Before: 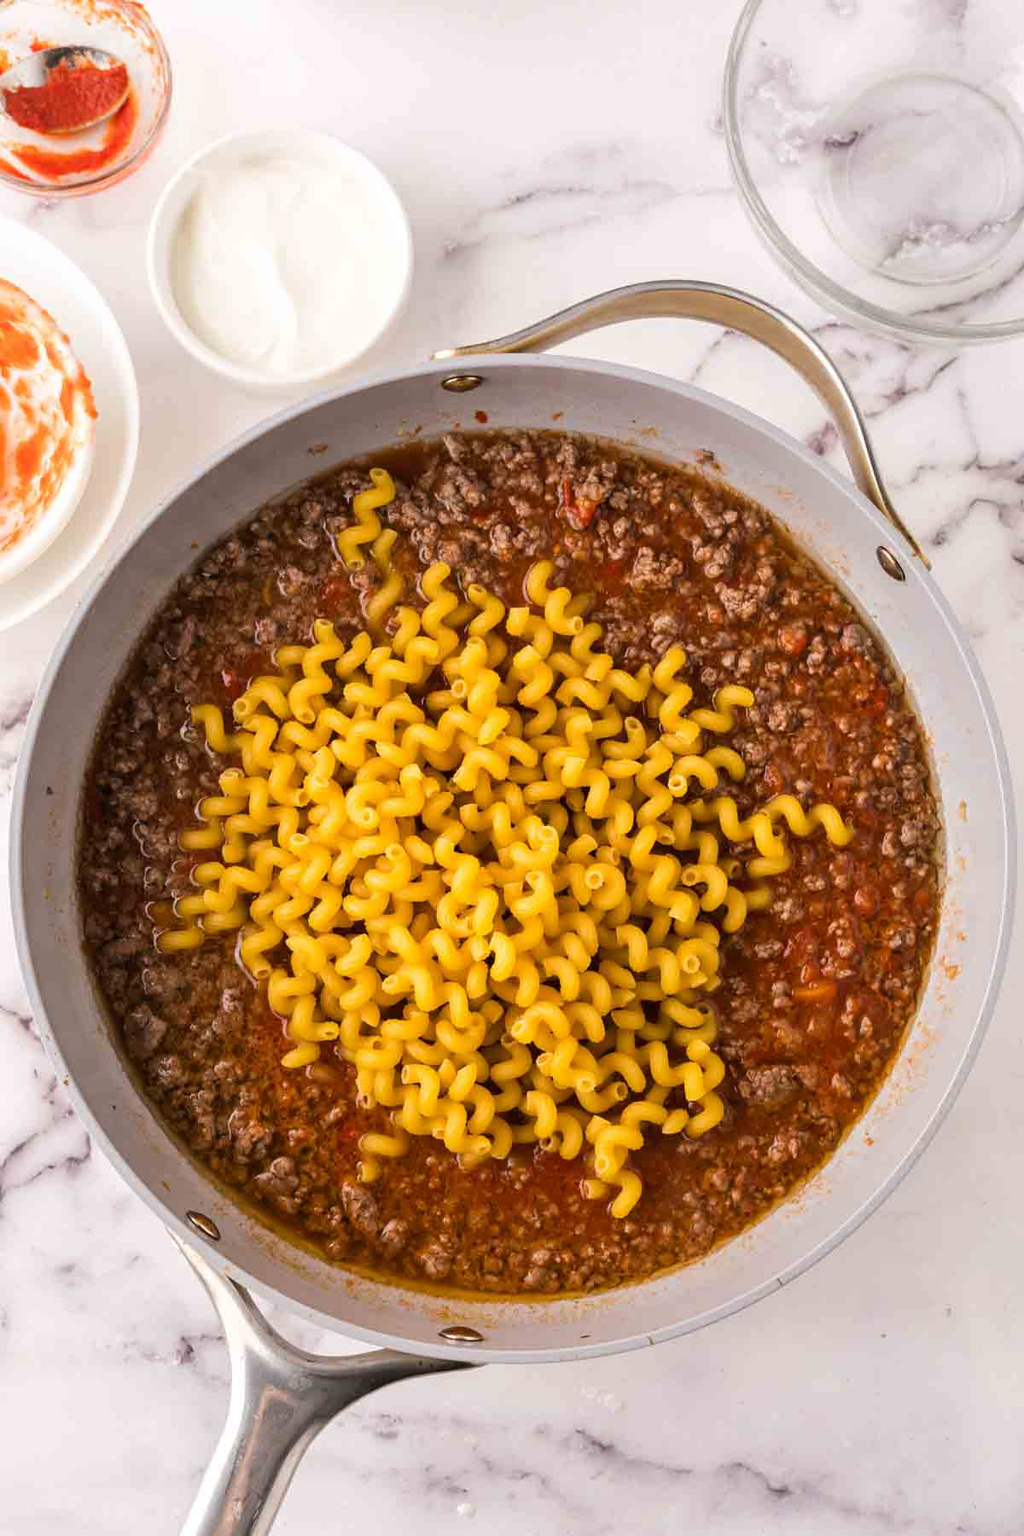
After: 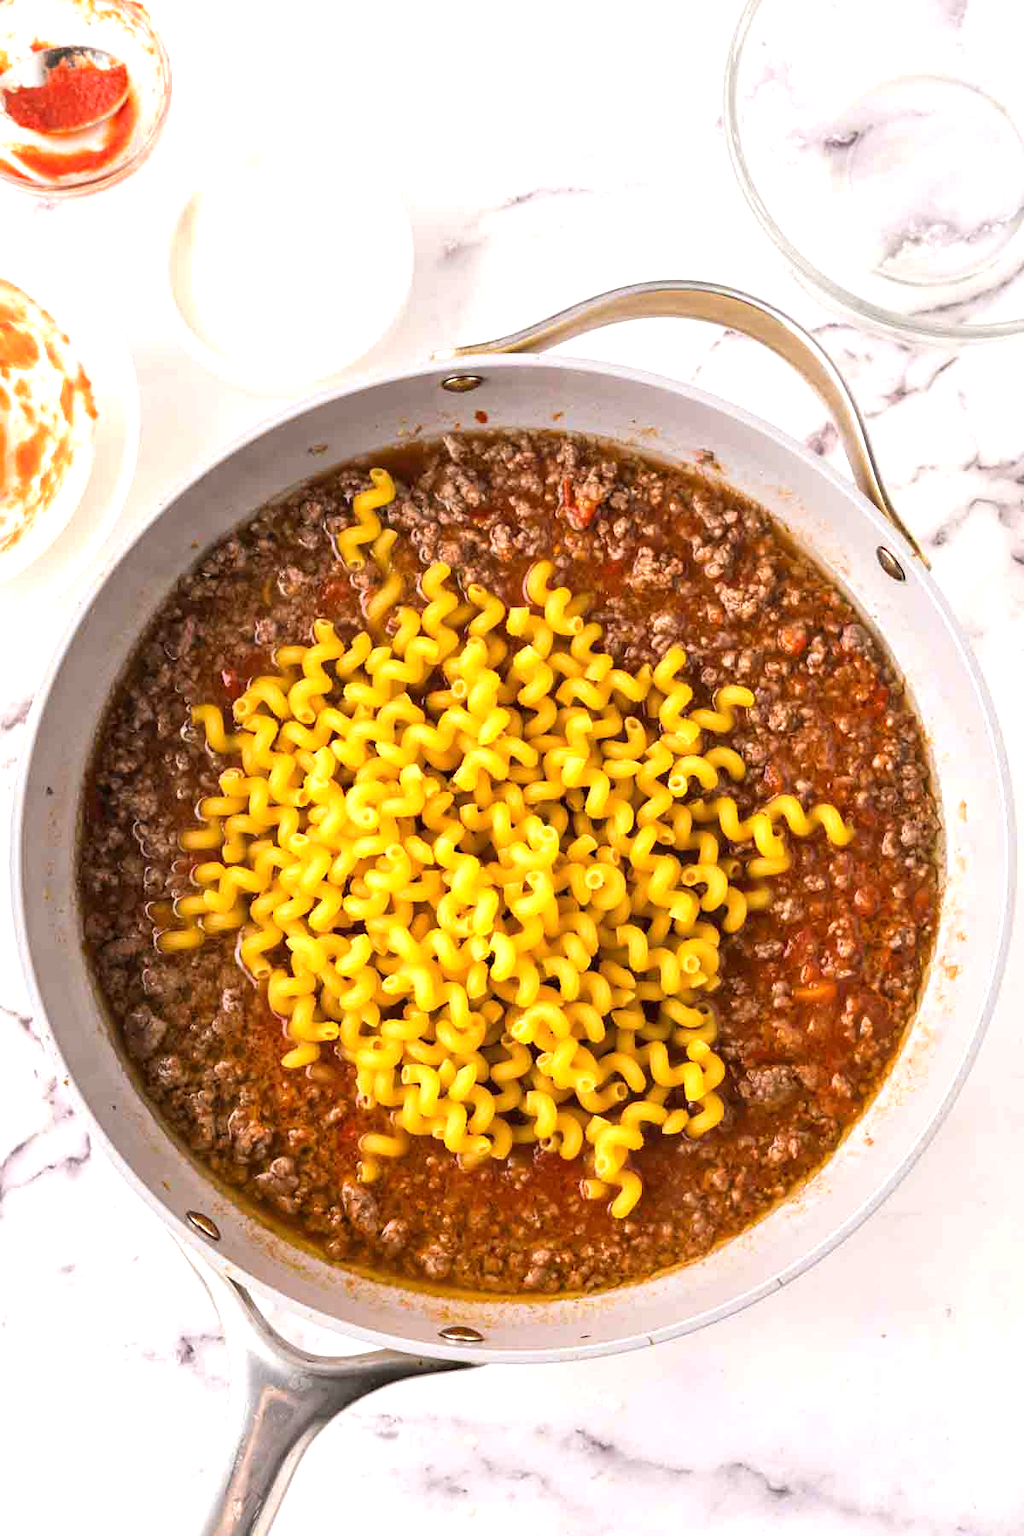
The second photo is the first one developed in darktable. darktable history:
exposure: exposure 0.651 EV, compensate highlight preservation false
